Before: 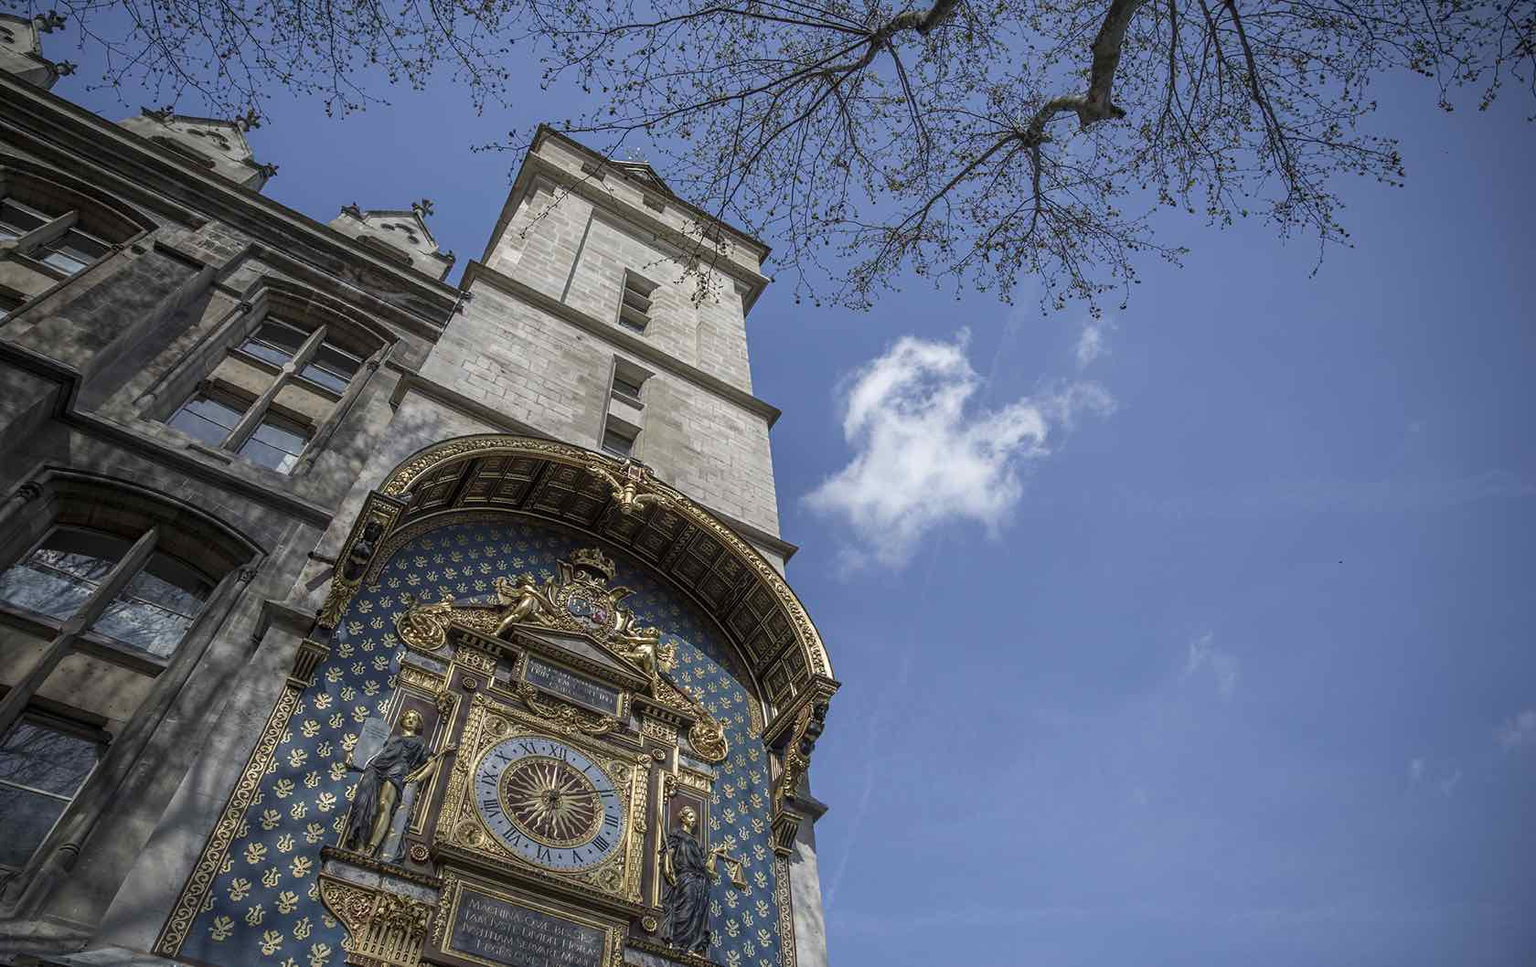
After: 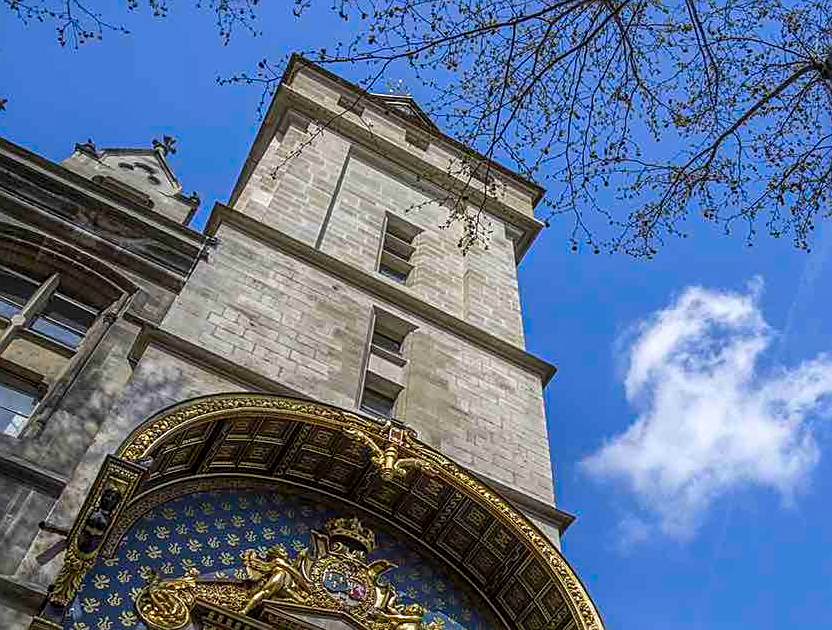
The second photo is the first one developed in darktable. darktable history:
crop: left 17.762%, top 7.814%, right 32.706%, bottom 32.569%
sharpen: on, module defaults
color correction: highlights b* -0.015, saturation 1.82
local contrast: on, module defaults
